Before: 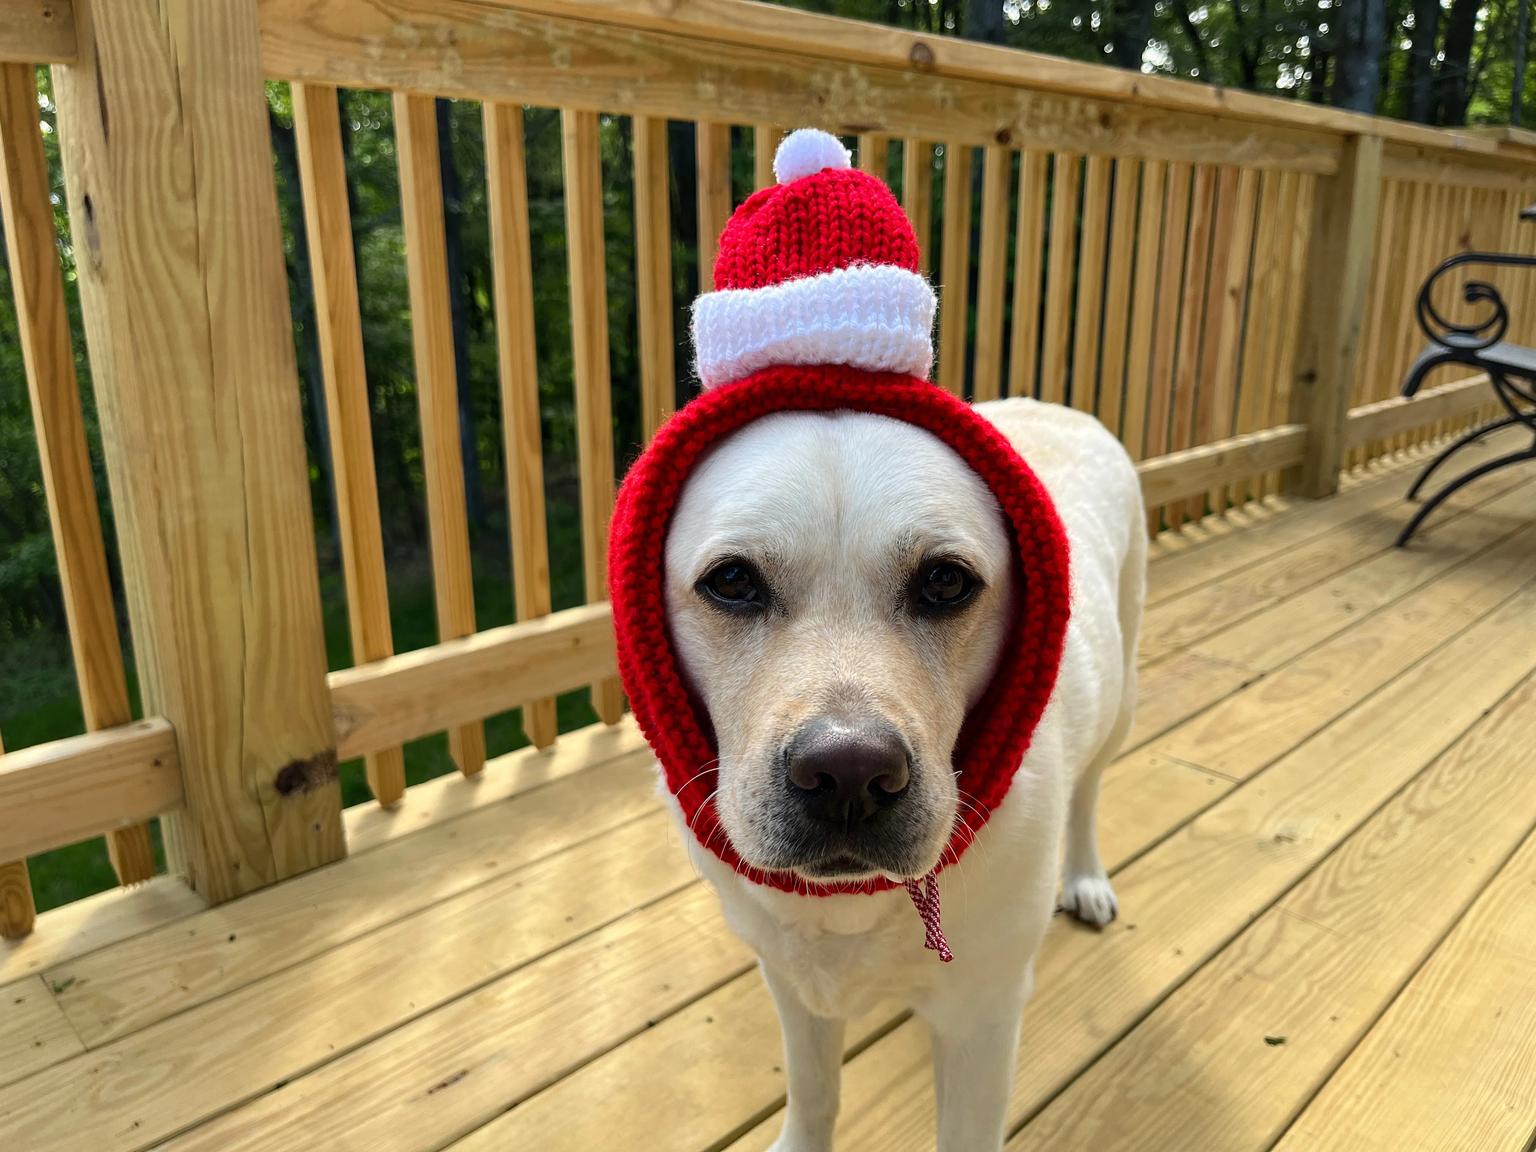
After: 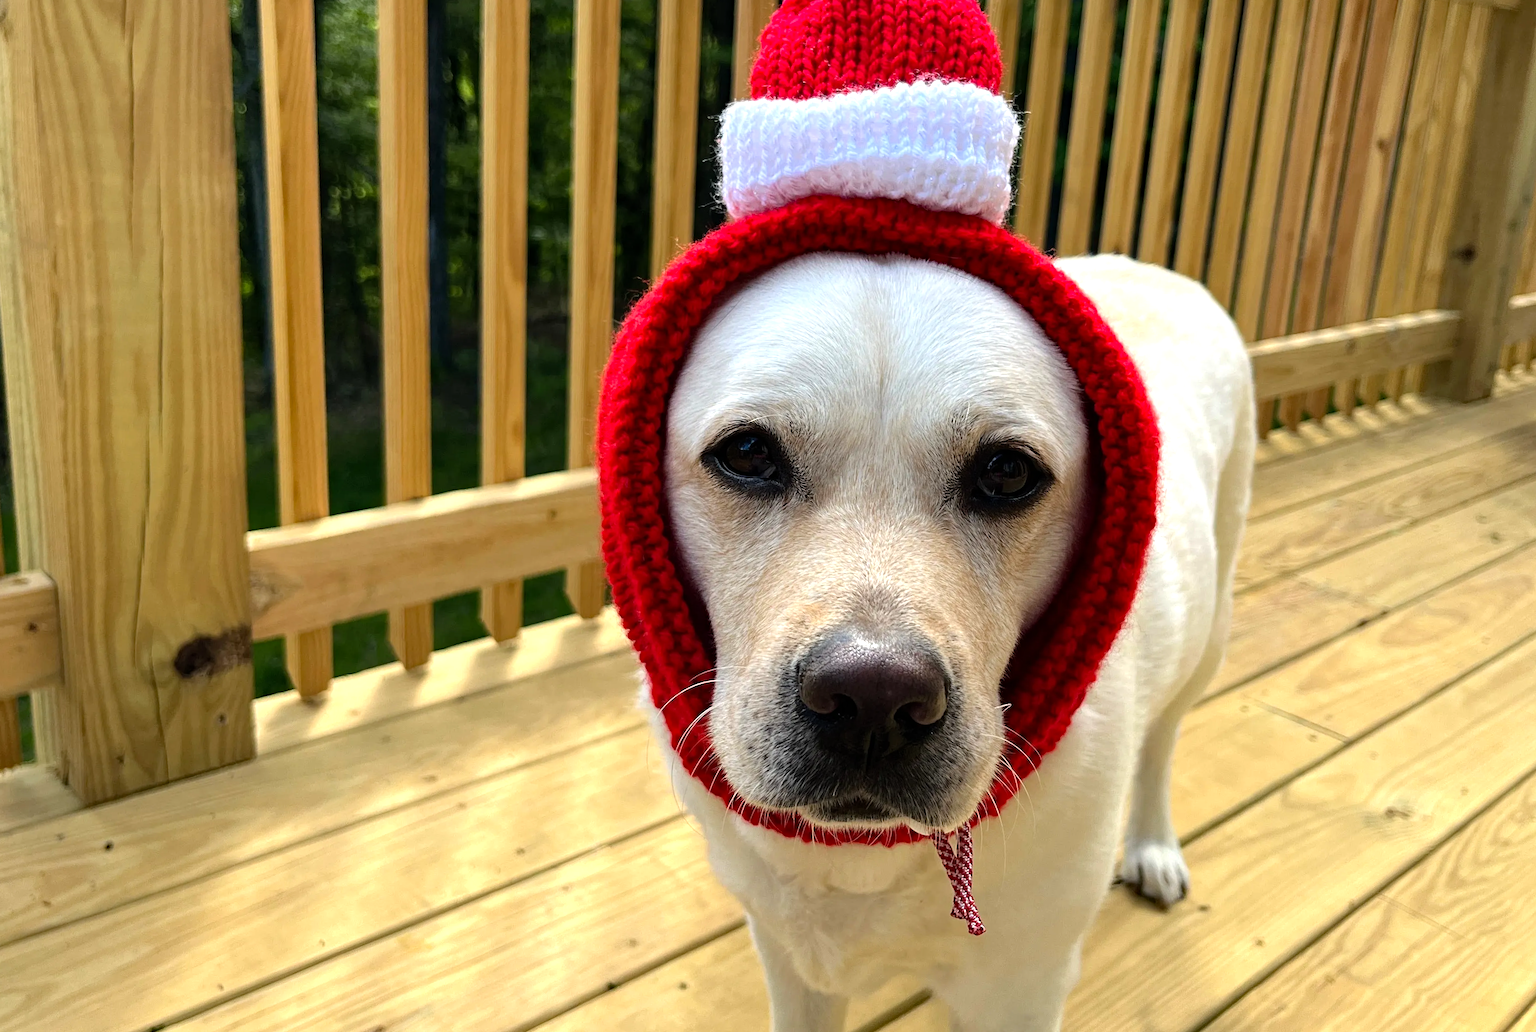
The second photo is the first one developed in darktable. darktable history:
haze removal: on, module defaults
tone equalizer: -8 EV -0.455 EV, -7 EV -0.421 EV, -6 EV -0.361 EV, -5 EV -0.241 EV, -3 EV 0.233 EV, -2 EV 0.357 EV, -1 EV 0.386 EV, +0 EV 0.398 EV
crop and rotate: angle -3.93°, left 9.782%, top 20.592%, right 12.073%, bottom 11.962%
